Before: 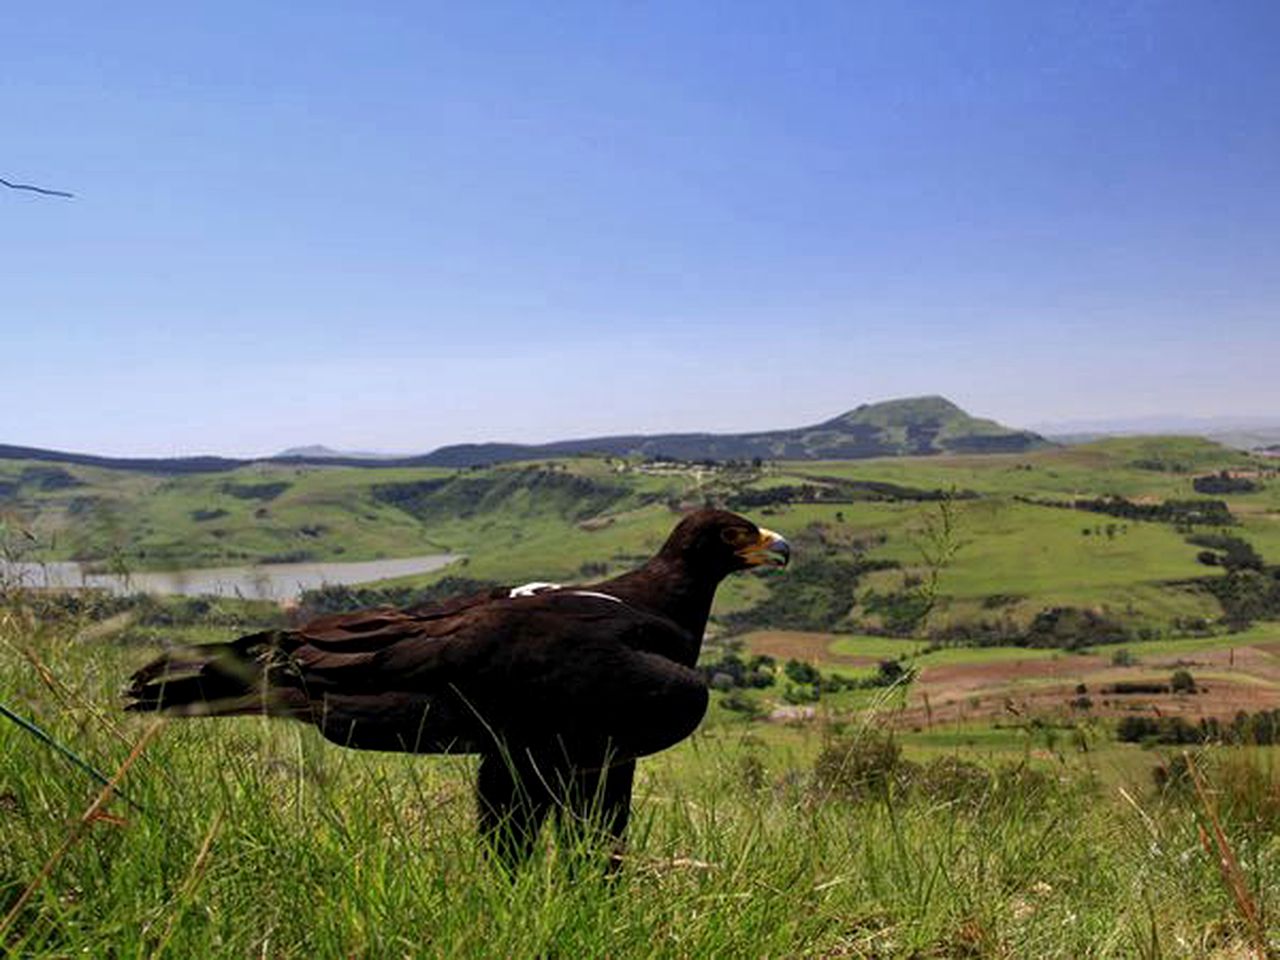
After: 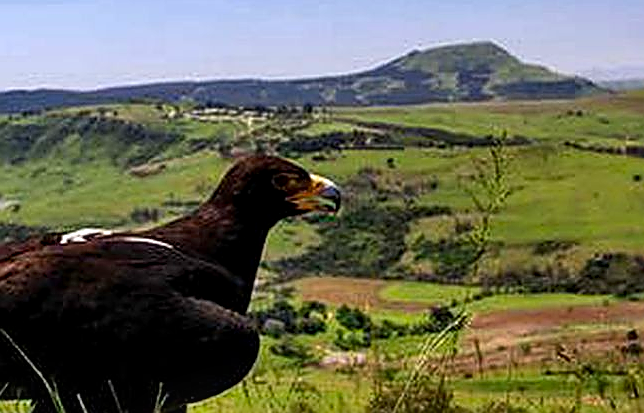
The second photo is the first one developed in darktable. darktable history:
crop: left 35.087%, top 36.928%, right 14.528%, bottom 20.014%
contrast brightness saturation: contrast 0.091, saturation 0.283
sharpen: radius 1.654, amount 1.309
shadows and highlights: low approximation 0.01, soften with gaussian
local contrast: on, module defaults
